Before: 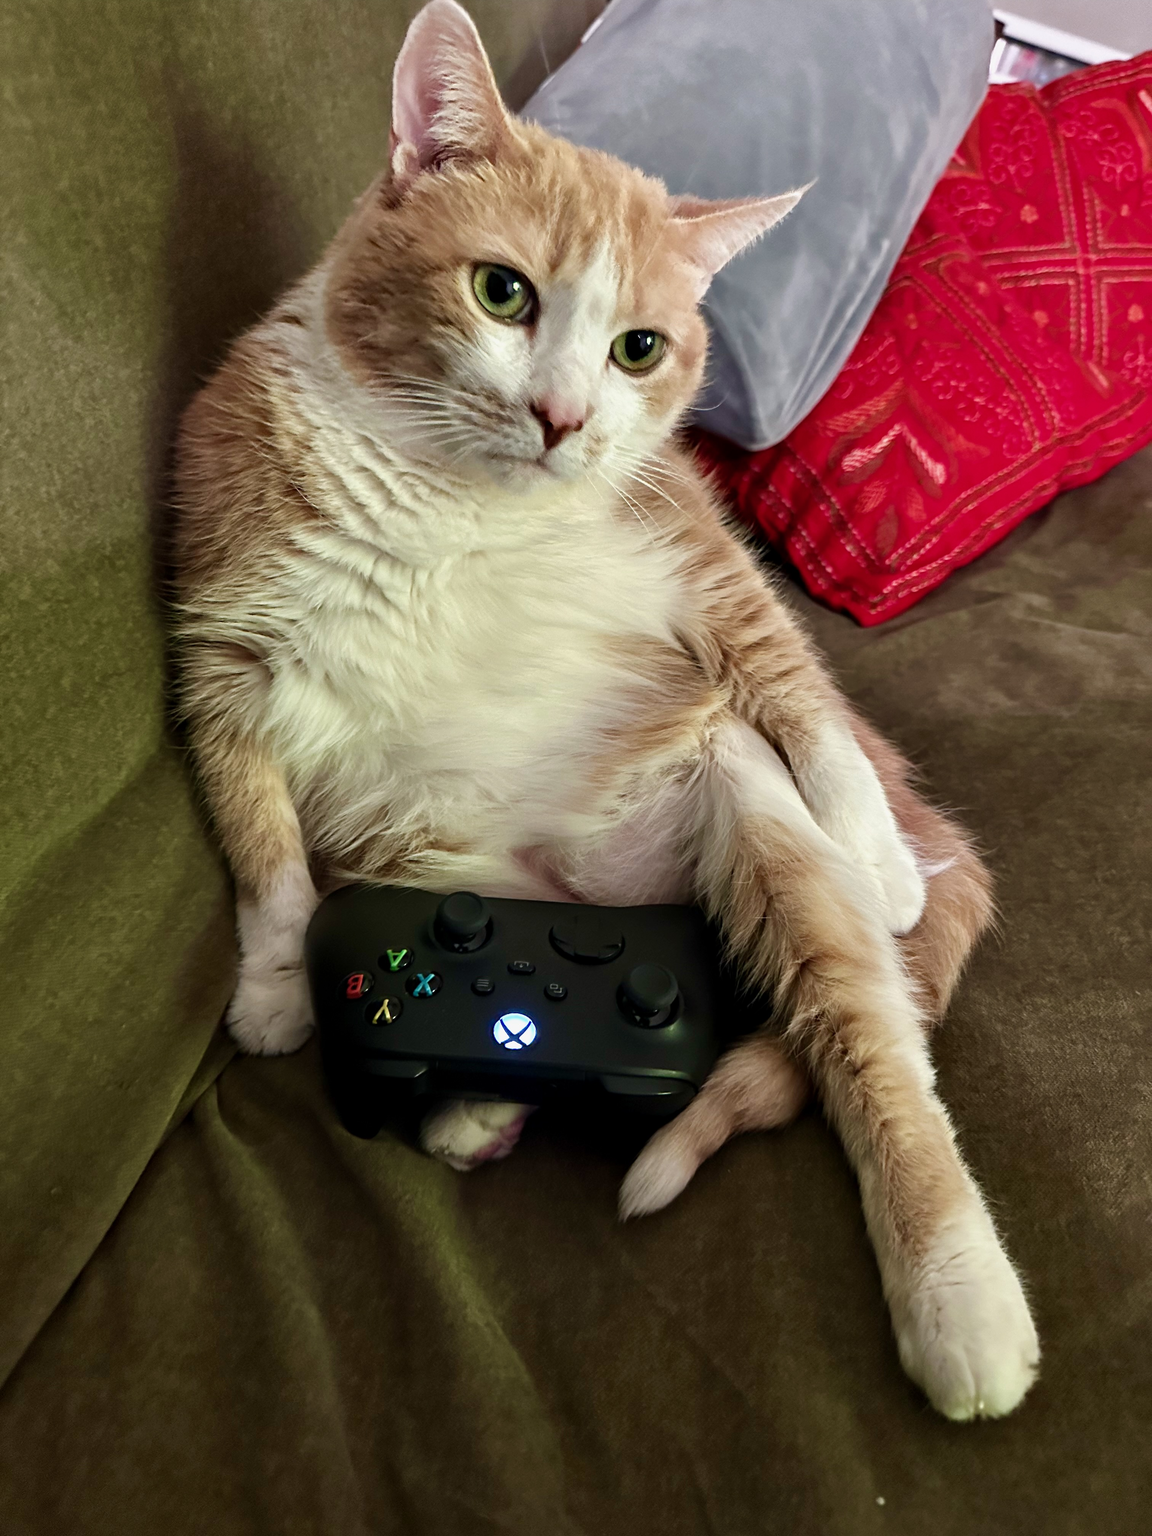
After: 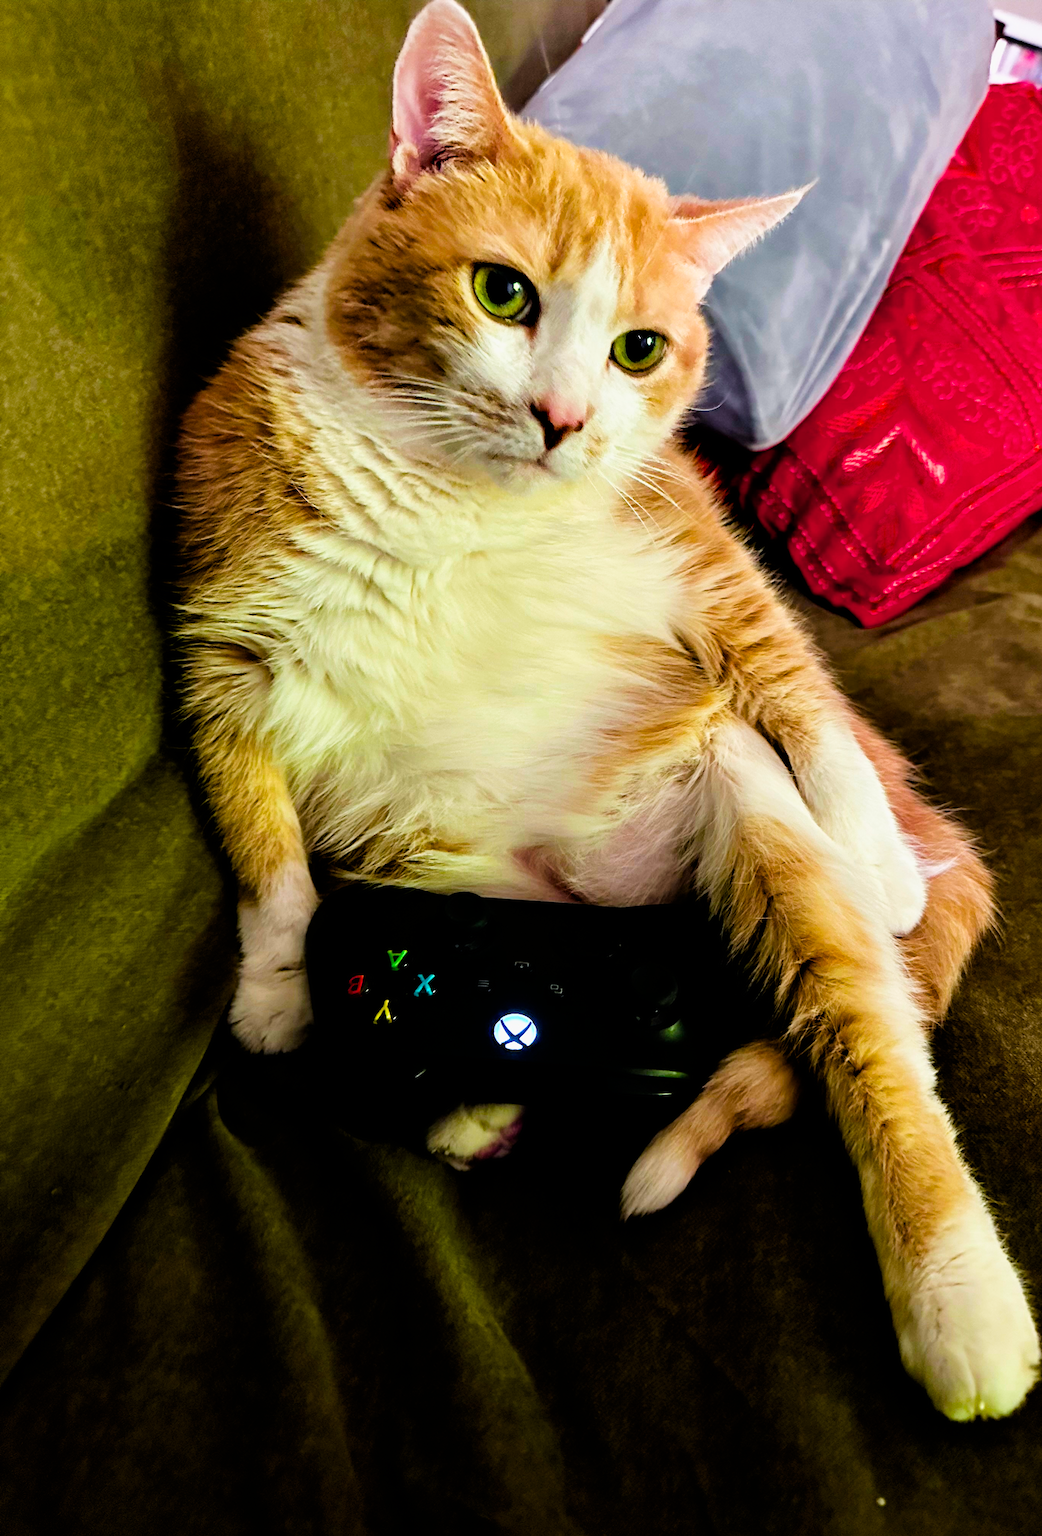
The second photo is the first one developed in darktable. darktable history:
crop: right 9.476%, bottom 0.016%
filmic rgb: black relative exposure -5.05 EV, white relative exposure 3.2 EV, hardness 3.43, contrast 1.196, highlights saturation mix -49.7%
tone equalizer: -8 EV -0.414 EV, -7 EV -0.423 EV, -6 EV -0.312 EV, -5 EV -0.199 EV, -3 EV 0.197 EV, -2 EV 0.319 EV, -1 EV 0.369 EV, +0 EV 0.404 EV
contrast brightness saturation: saturation 0.133
color balance rgb: linear chroma grading › global chroma 20.433%, perceptual saturation grading › global saturation 41.477%, global vibrance 11.261%
